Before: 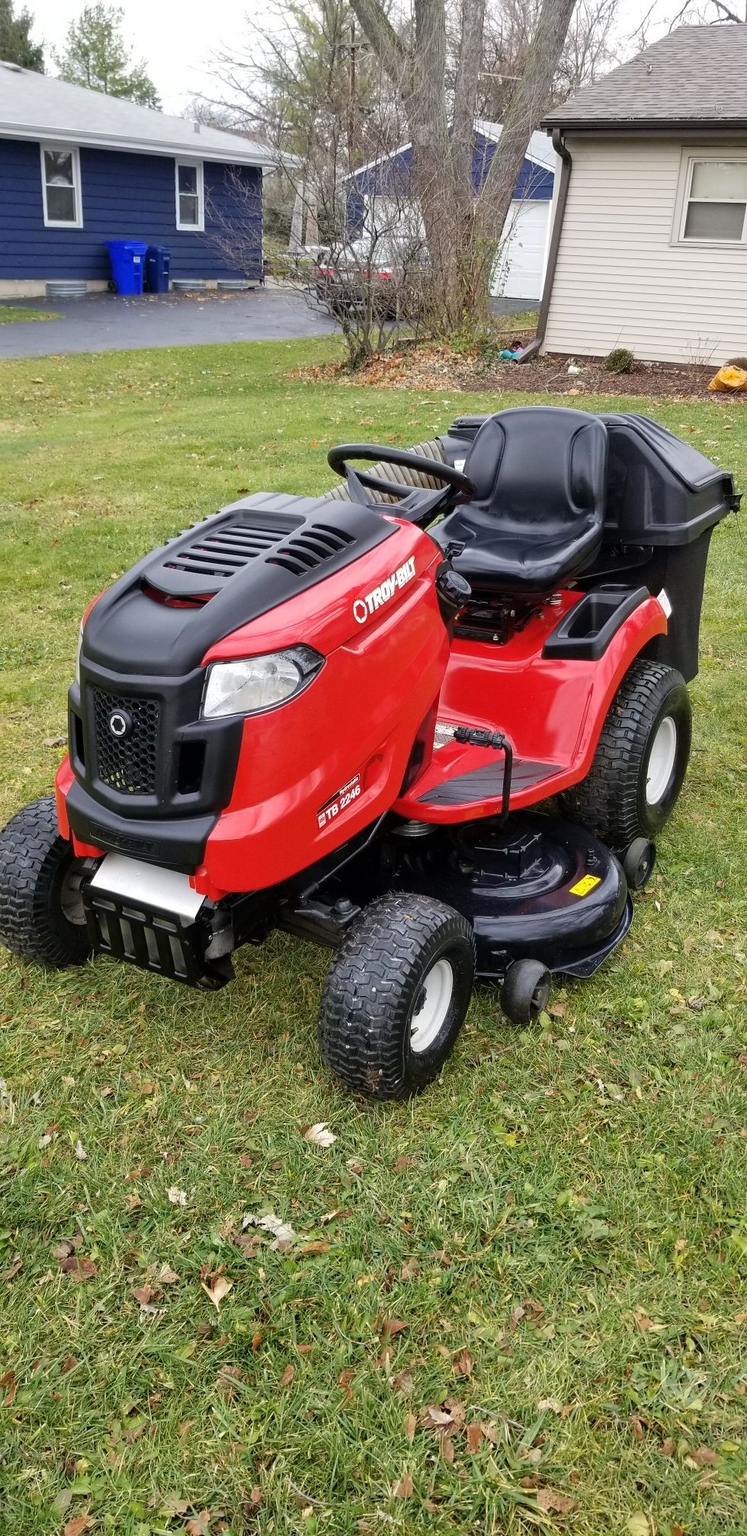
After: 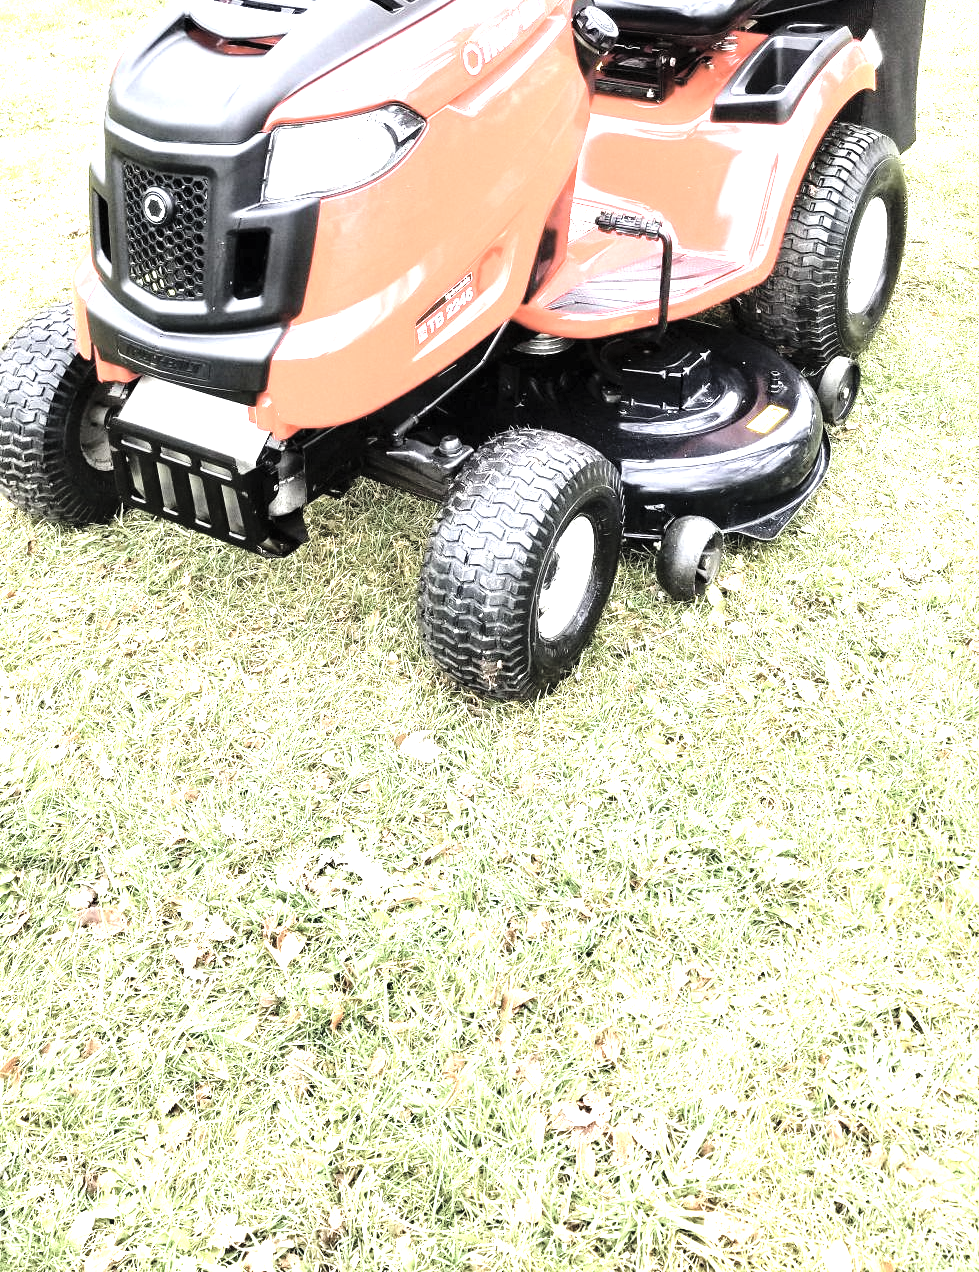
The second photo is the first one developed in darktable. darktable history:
crop and rotate: top 36.878%
contrast brightness saturation: brightness 0.182, saturation -0.489
tone equalizer: -8 EV -1.08 EV, -7 EV -0.983 EV, -6 EV -0.852 EV, -5 EV -0.555 EV, -3 EV 0.57 EV, -2 EV 0.871 EV, -1 EV 0.986 EV, +0 EV 1.07 EV
exposure: black level correction 0, exposure 1.104 EV, compensate exposure bias true, compensate highlight preservation false
color balance rgb: perceptual saturation grading › global saturation 20%, perceptual saturation grading › highlights -25.832%, perceptual saturation grading › shadows 24.576%, perceptual brilliance grading › global brilliance 15.648%, perceptual brilliance grading › shadows -34.27%
